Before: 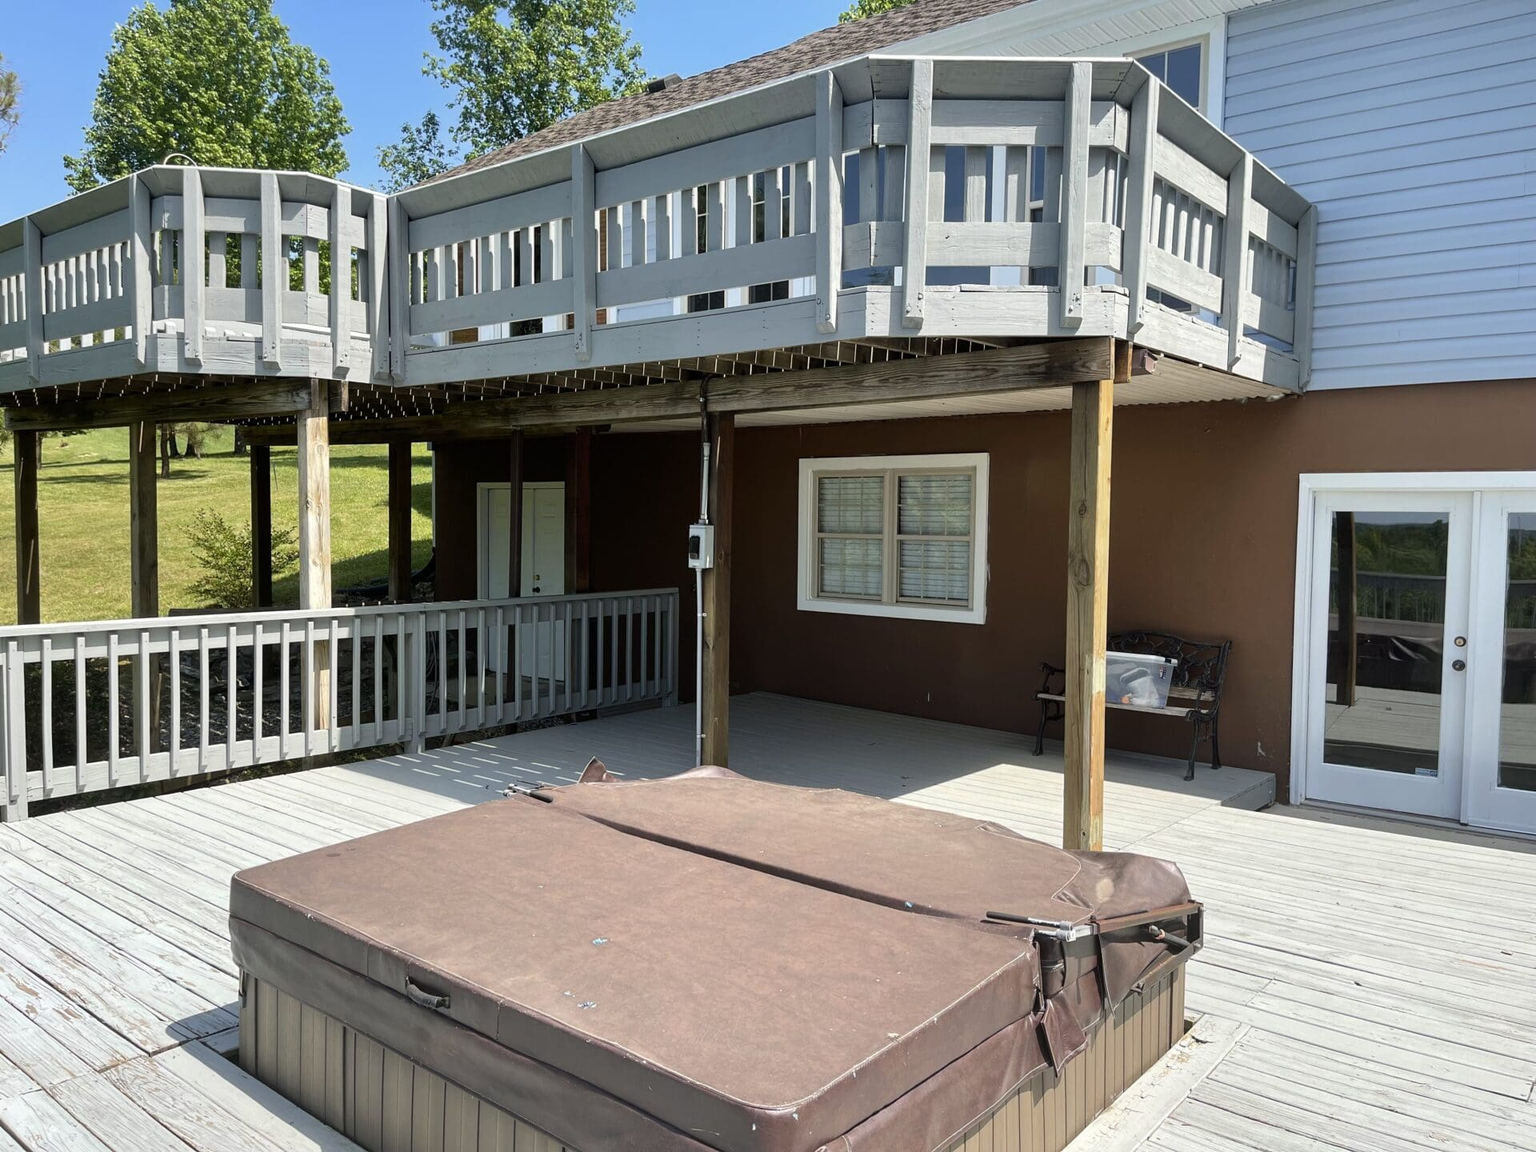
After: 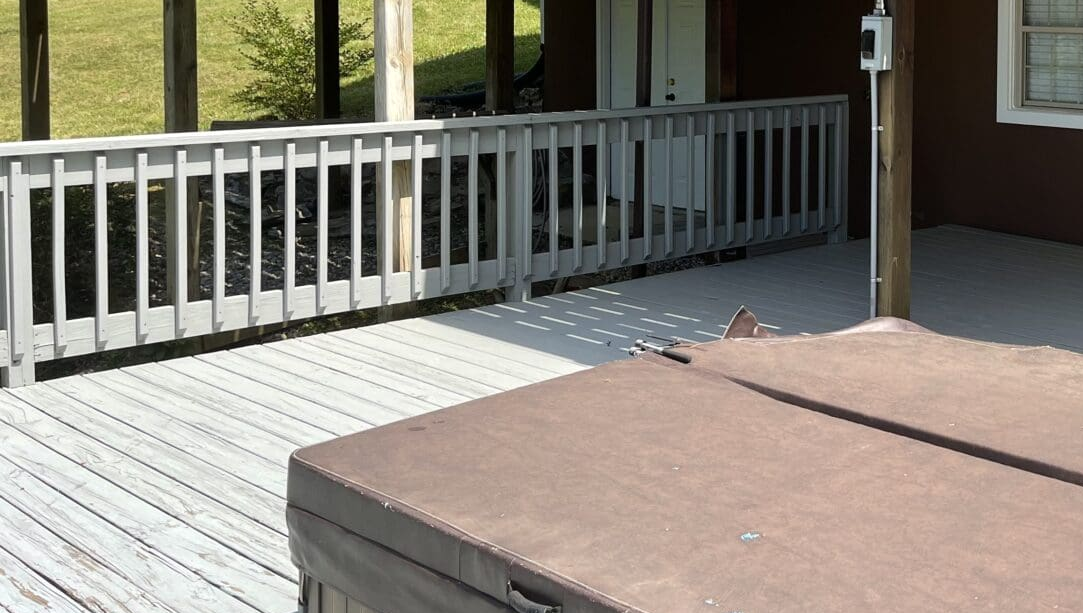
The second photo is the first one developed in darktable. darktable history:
crop: top 44.483%, right 43.593%, bottom 12.892%
tone equalizer: on, module defaults
